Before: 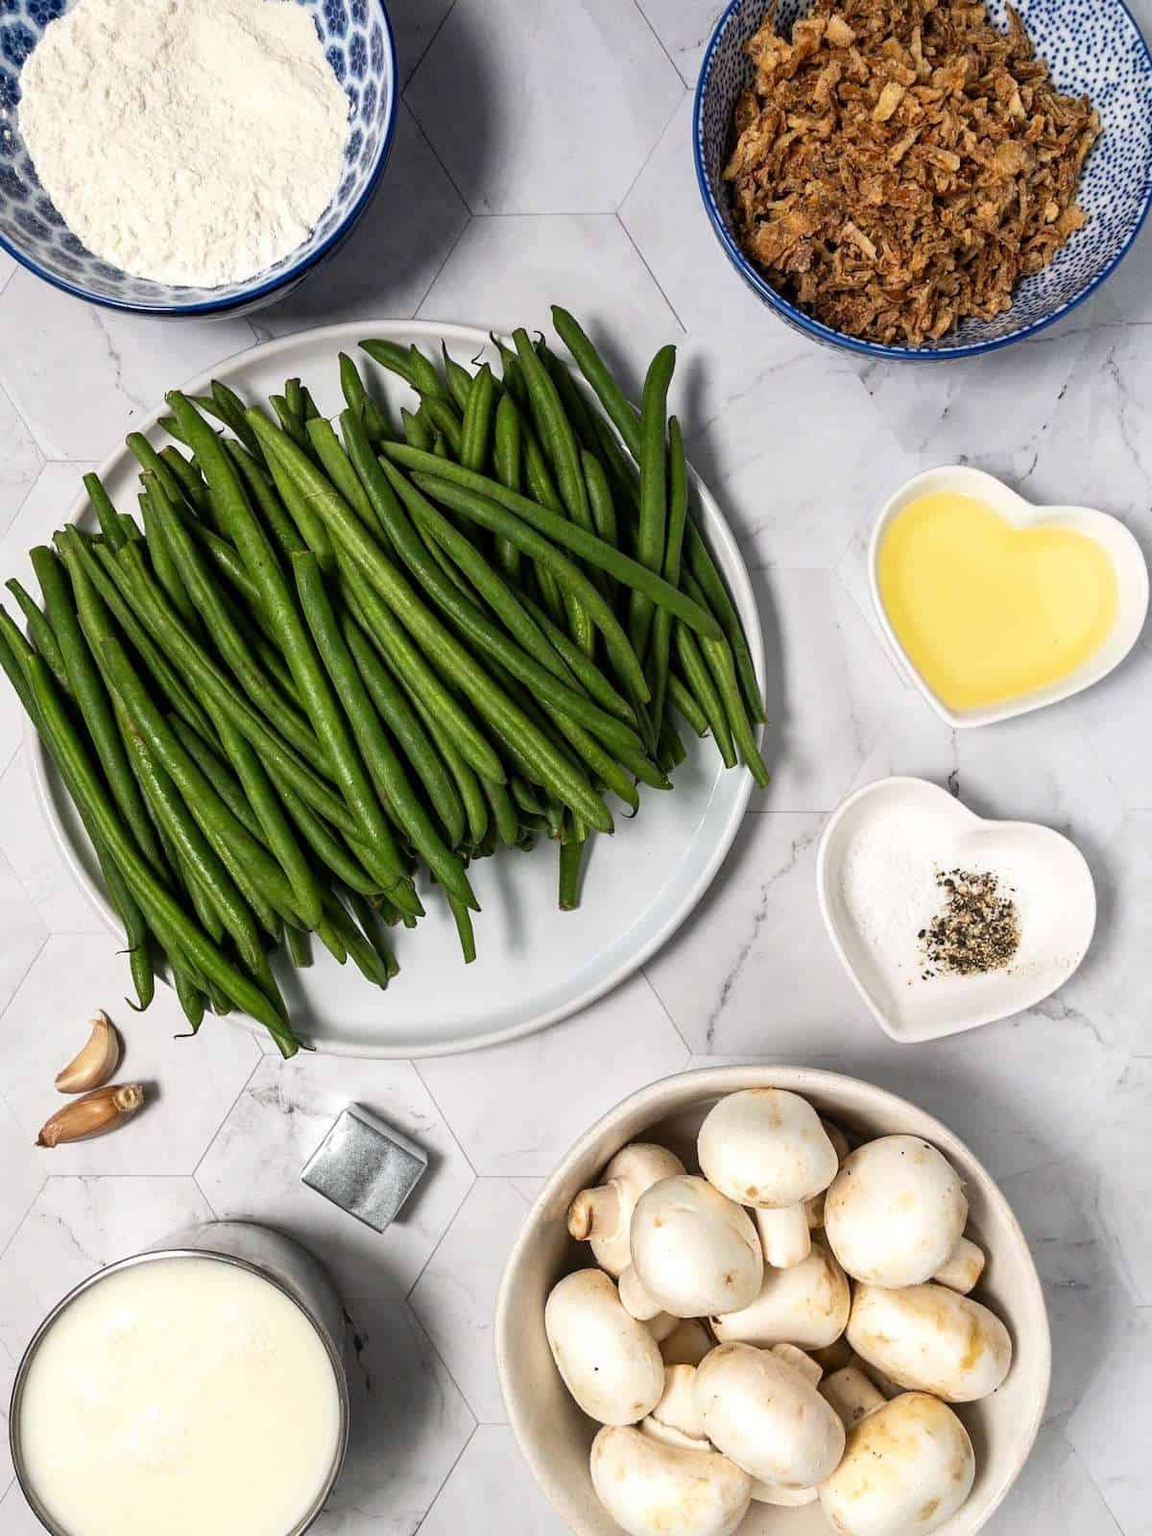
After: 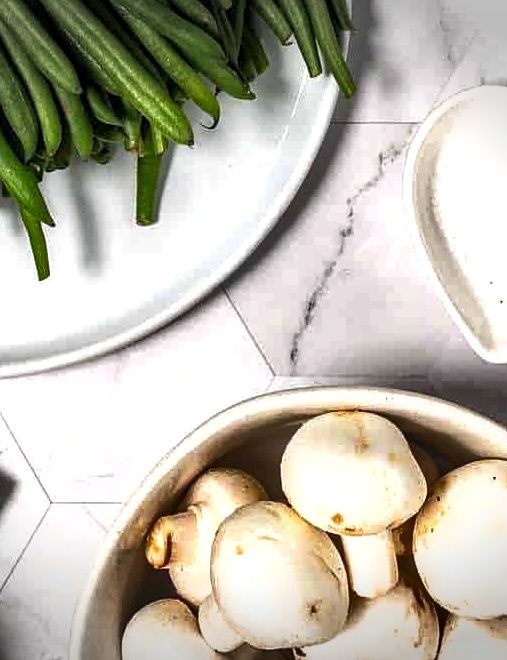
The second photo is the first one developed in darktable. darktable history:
color correction: highlights b* -0.046, saturation 1.14
crop: left 37.179%, top 45.207%, right 20.539%, bottom 13.506%
exposure: exposure 0.47 EV, compensate highlight preservation false
shadows and highlights: soften with gaussian
vignetting: fall-off start 99.91%, width/height ratio 1.309
sharpen: amount 0.211
local contrast: on, module defaults
